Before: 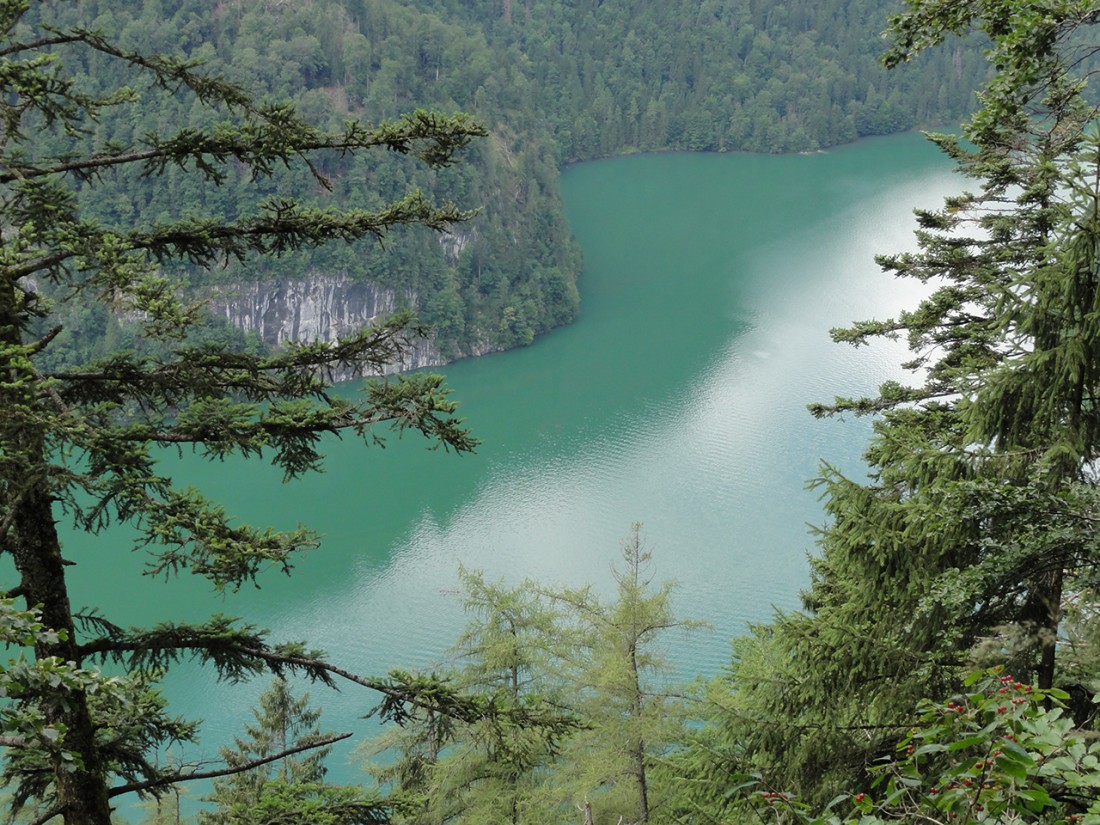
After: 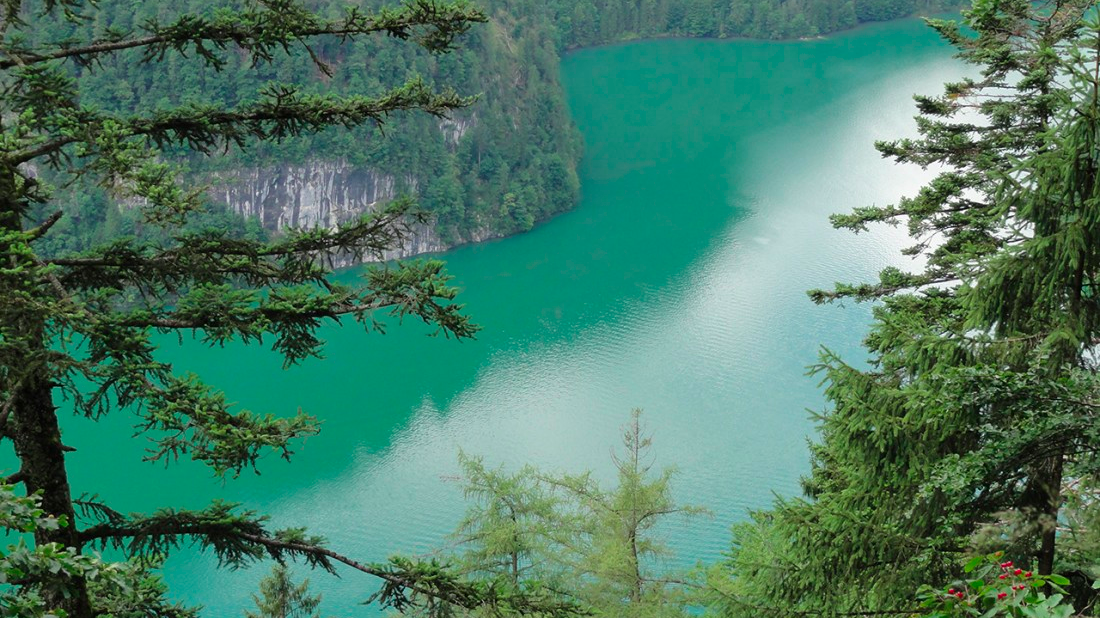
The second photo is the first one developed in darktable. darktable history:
crop: top 13.819%, bottom 11.169%
color contrast: green-magenta contrast 1.73, blue-yellow contrast 1.15
